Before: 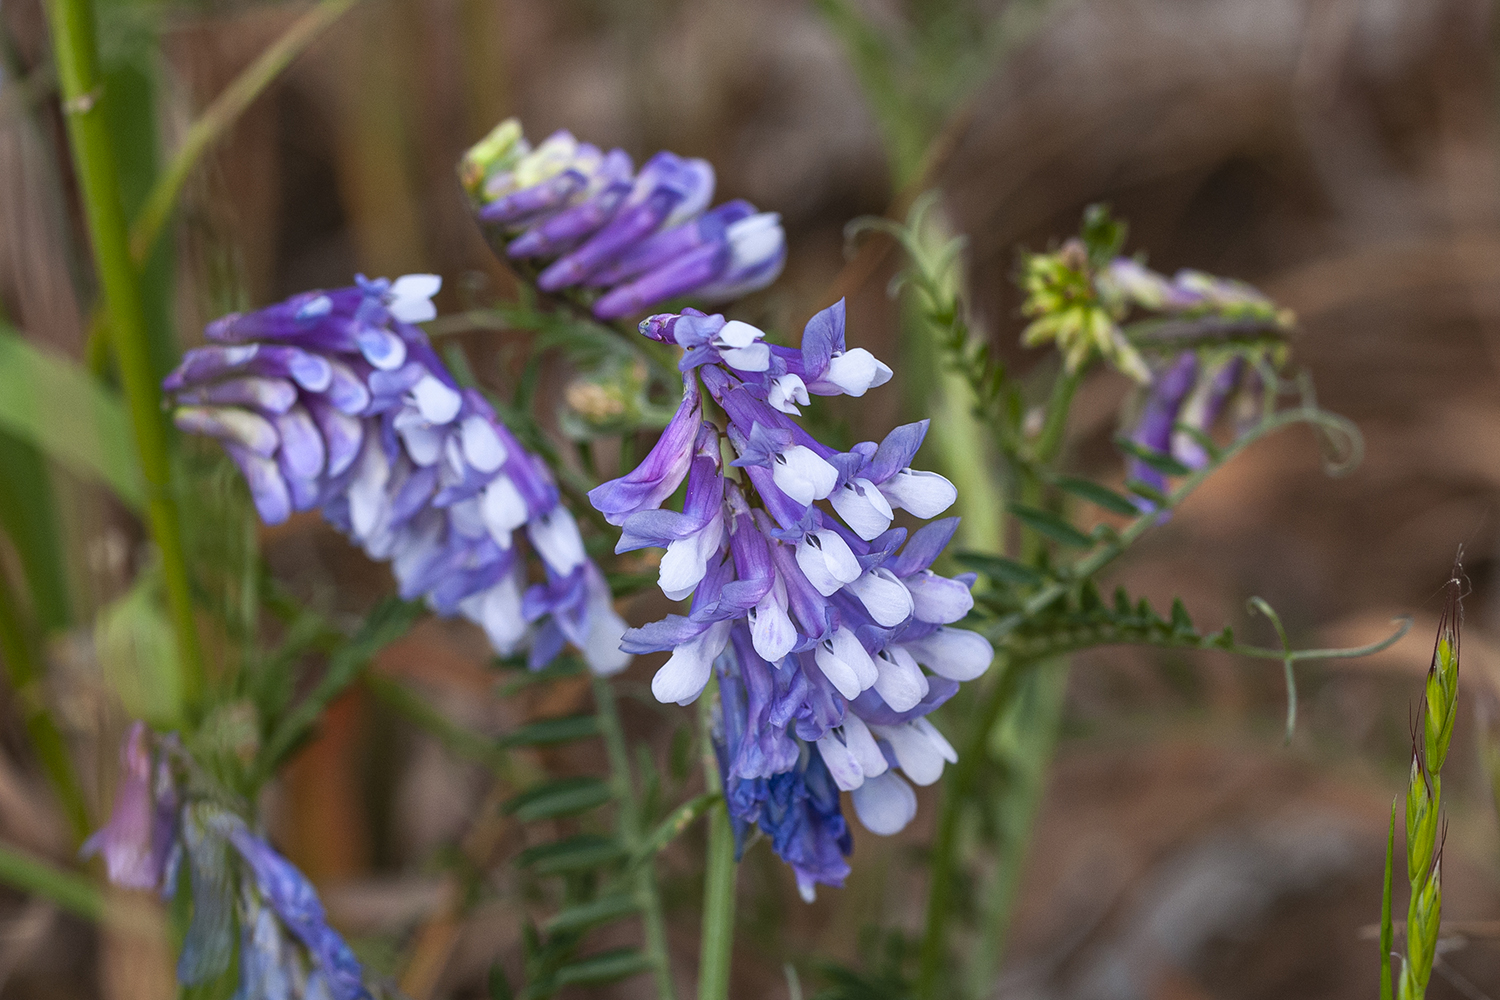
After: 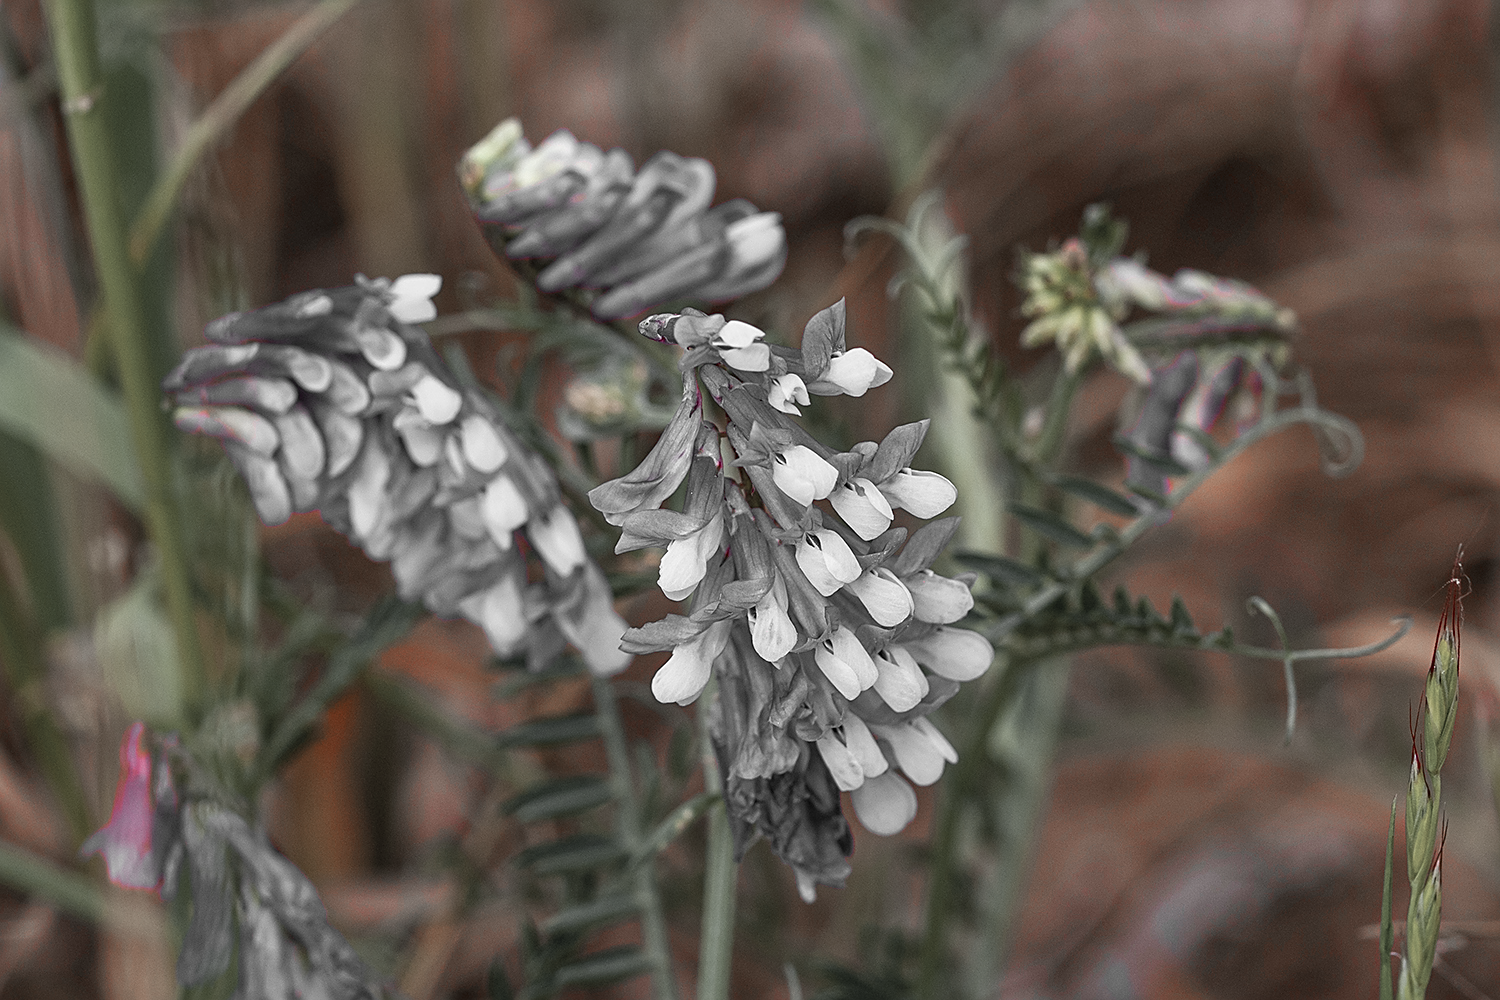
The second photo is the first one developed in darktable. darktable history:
color zones: curves: ch1 [(0, 0.831) (0.08, 0.771) (0.157, 0.268) (0.241, 0.207) (0.562, -0.005) (0.714, -0.013) (0.876, 0.01) (1, 0.831)]
sharpen: amount 0.491
